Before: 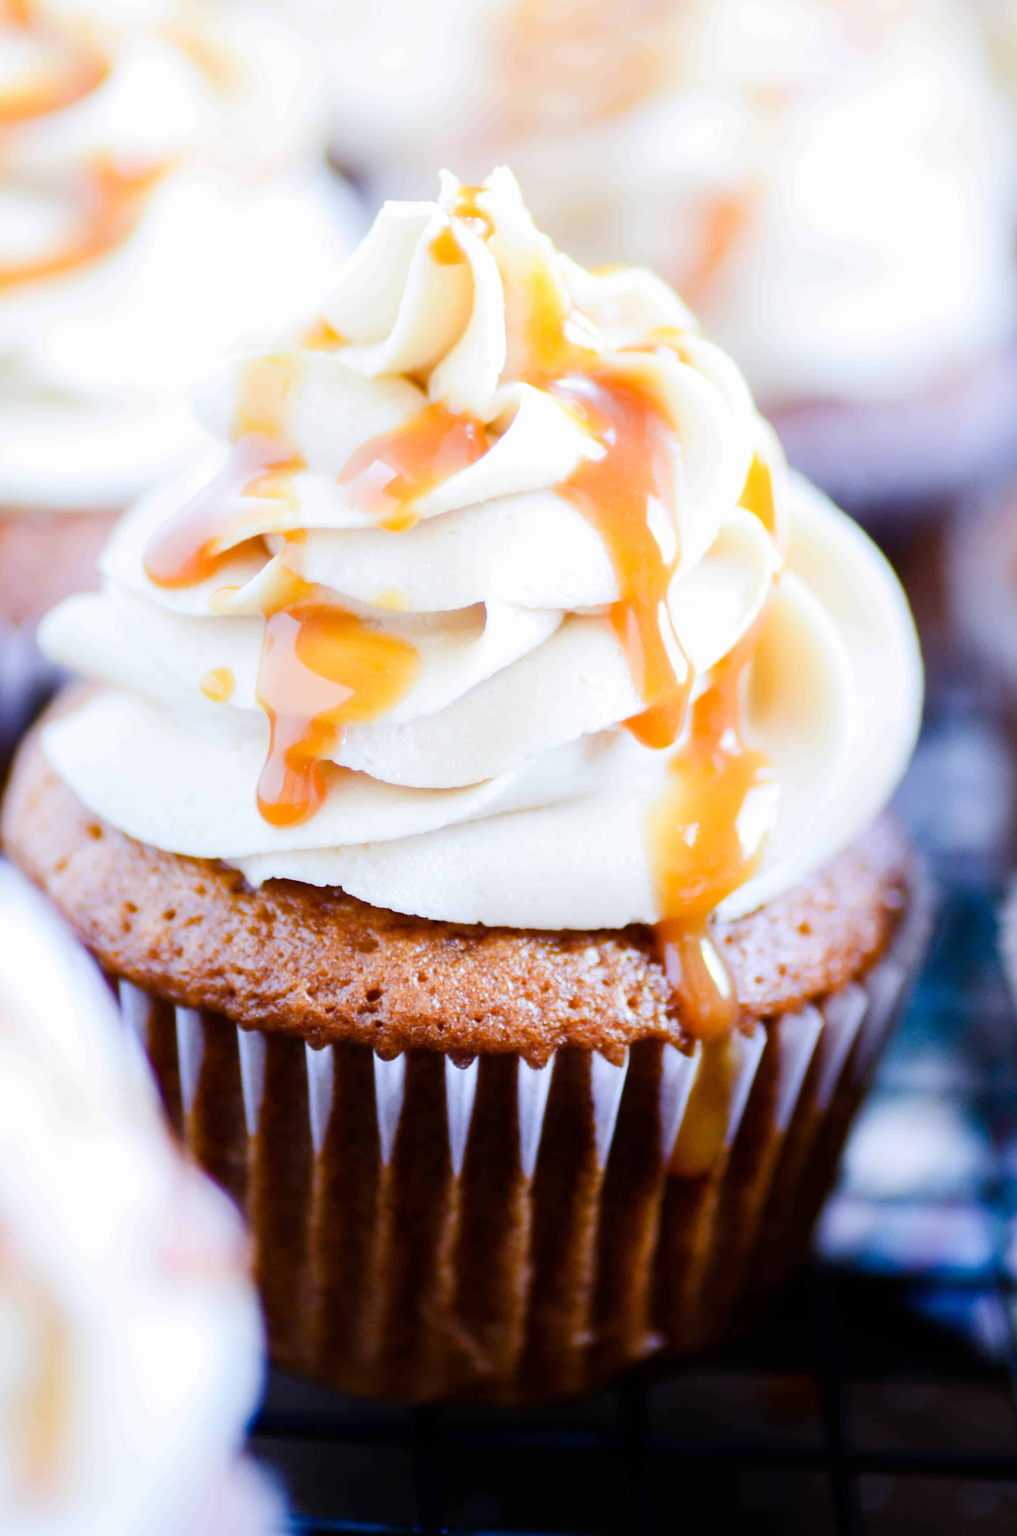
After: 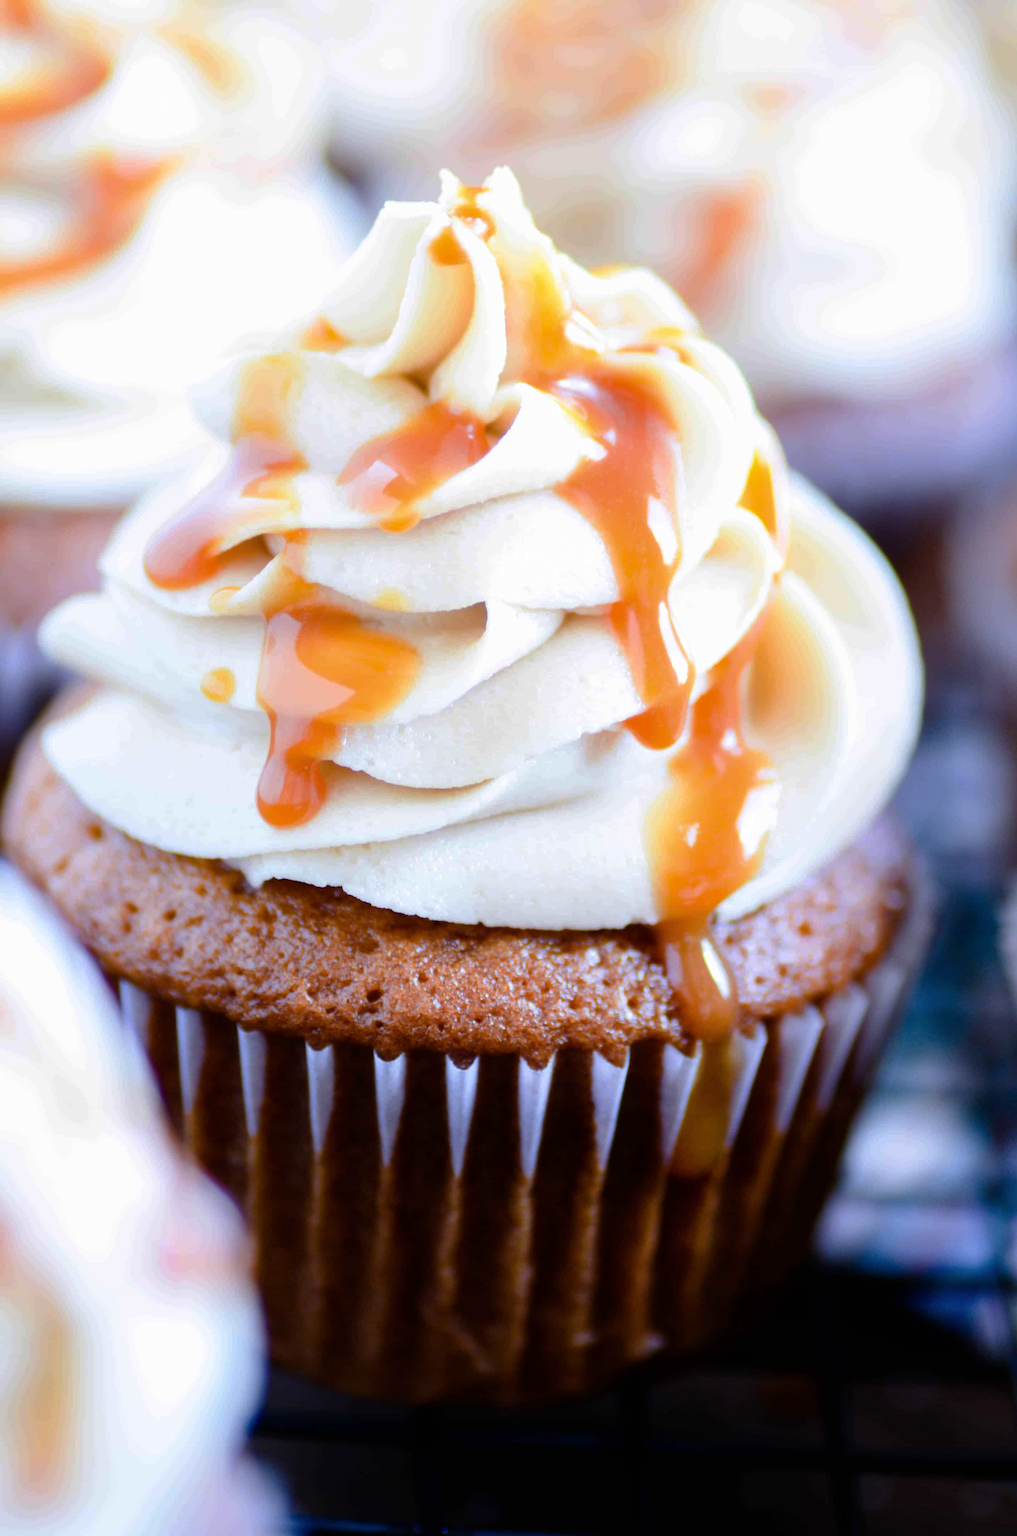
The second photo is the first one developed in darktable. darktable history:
base curve: curves: ch0 [(0, 0) (0.595, 0.418) (1, 1)], preserve colors none
